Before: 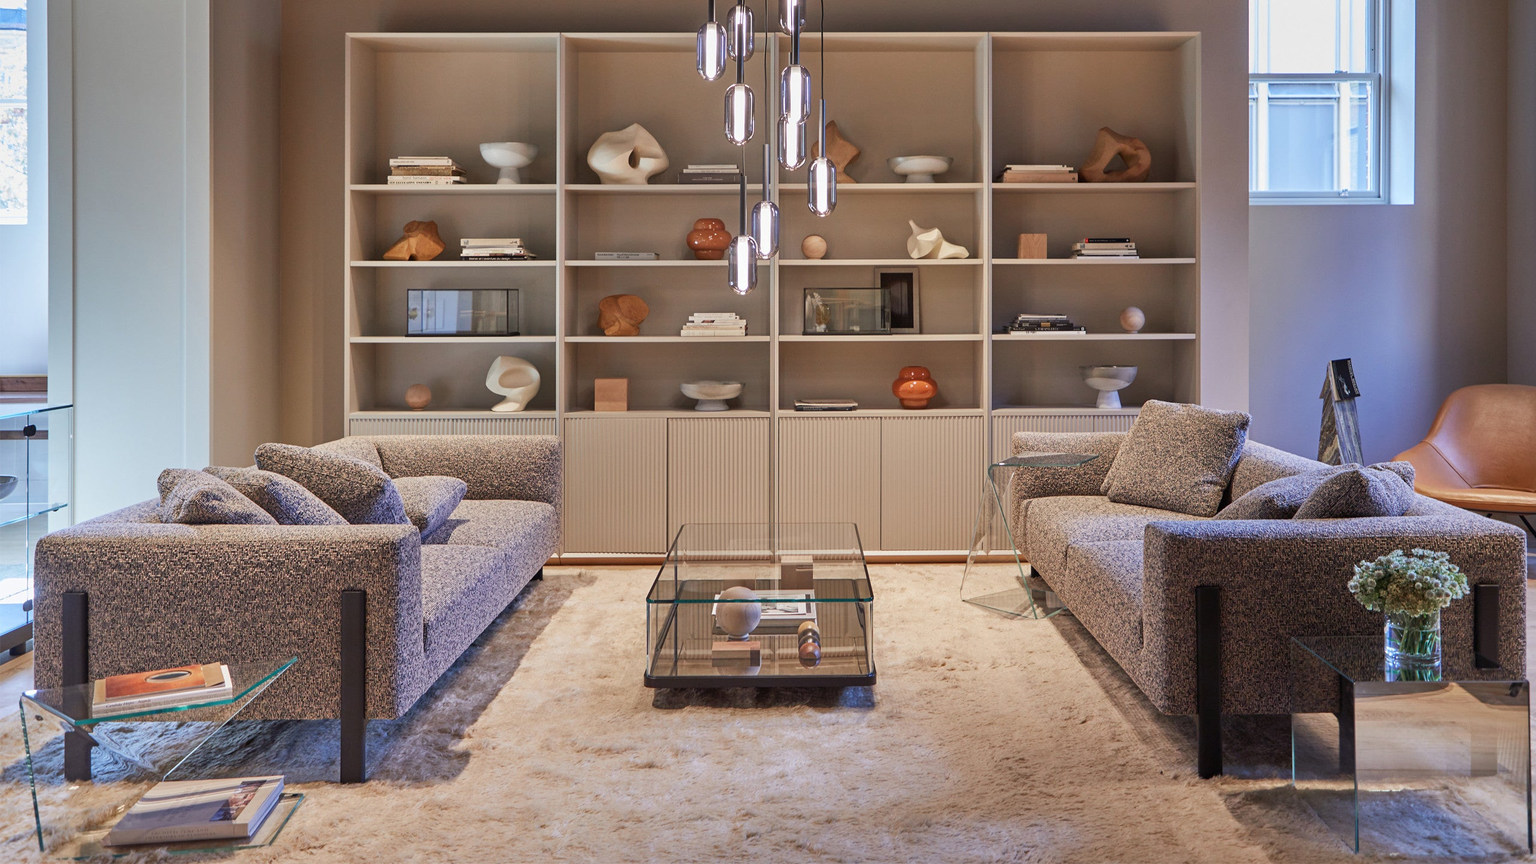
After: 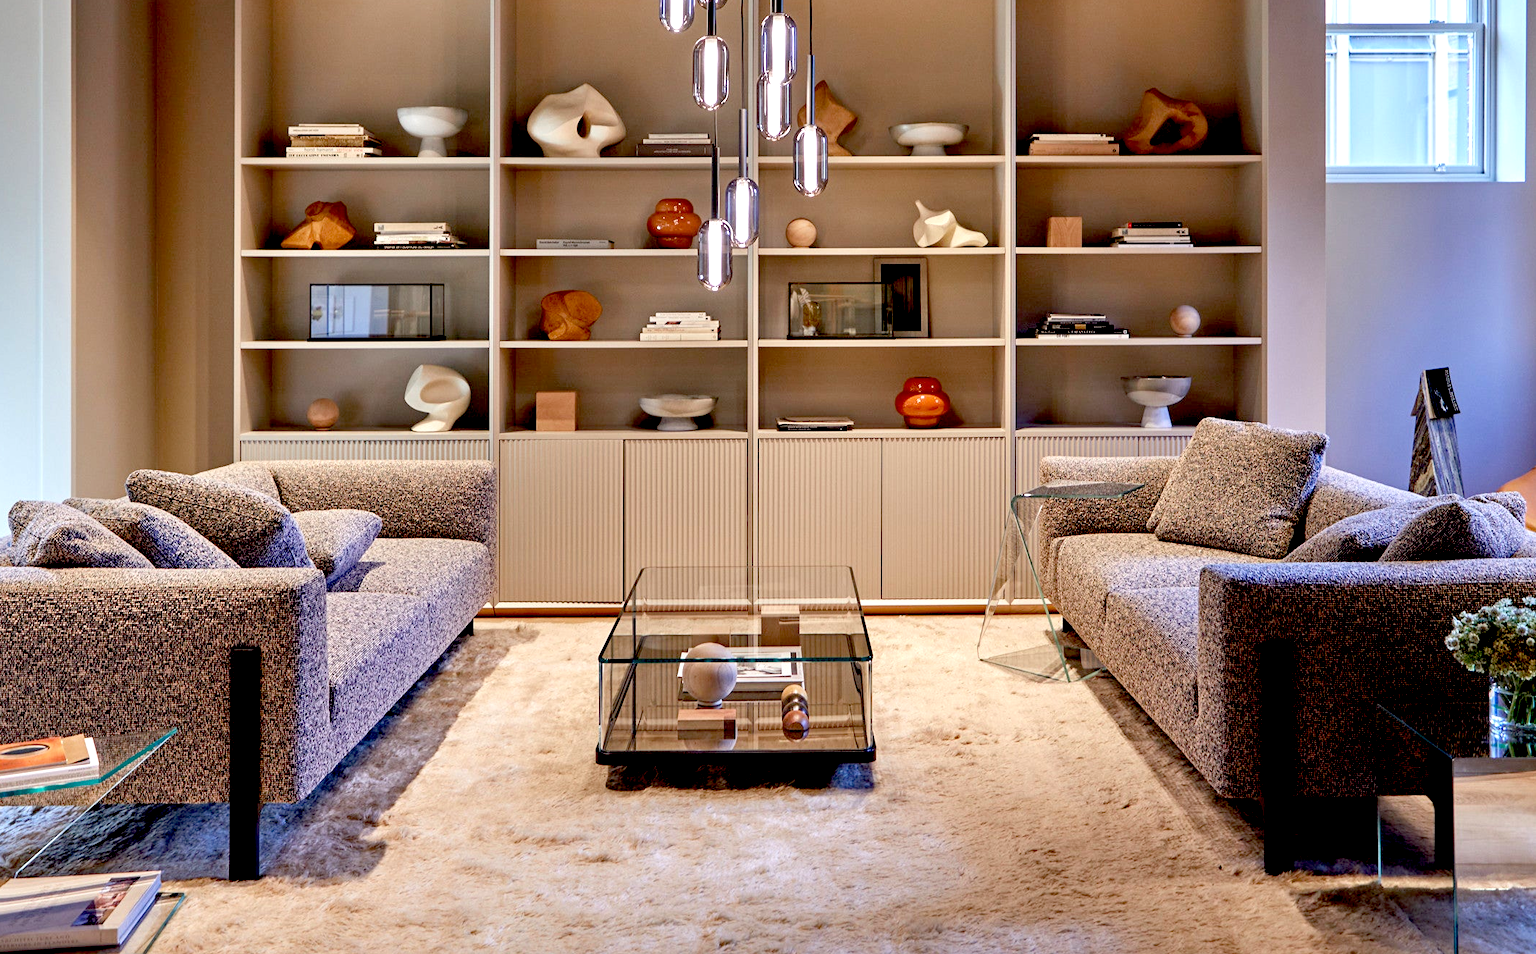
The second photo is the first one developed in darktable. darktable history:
exposure: black level correction 0.04, exposure 0.5 EV, compensate highlight preservation false
crop: left 9.807%, top 6.259%, right 7.334%, bottom 2.177%
